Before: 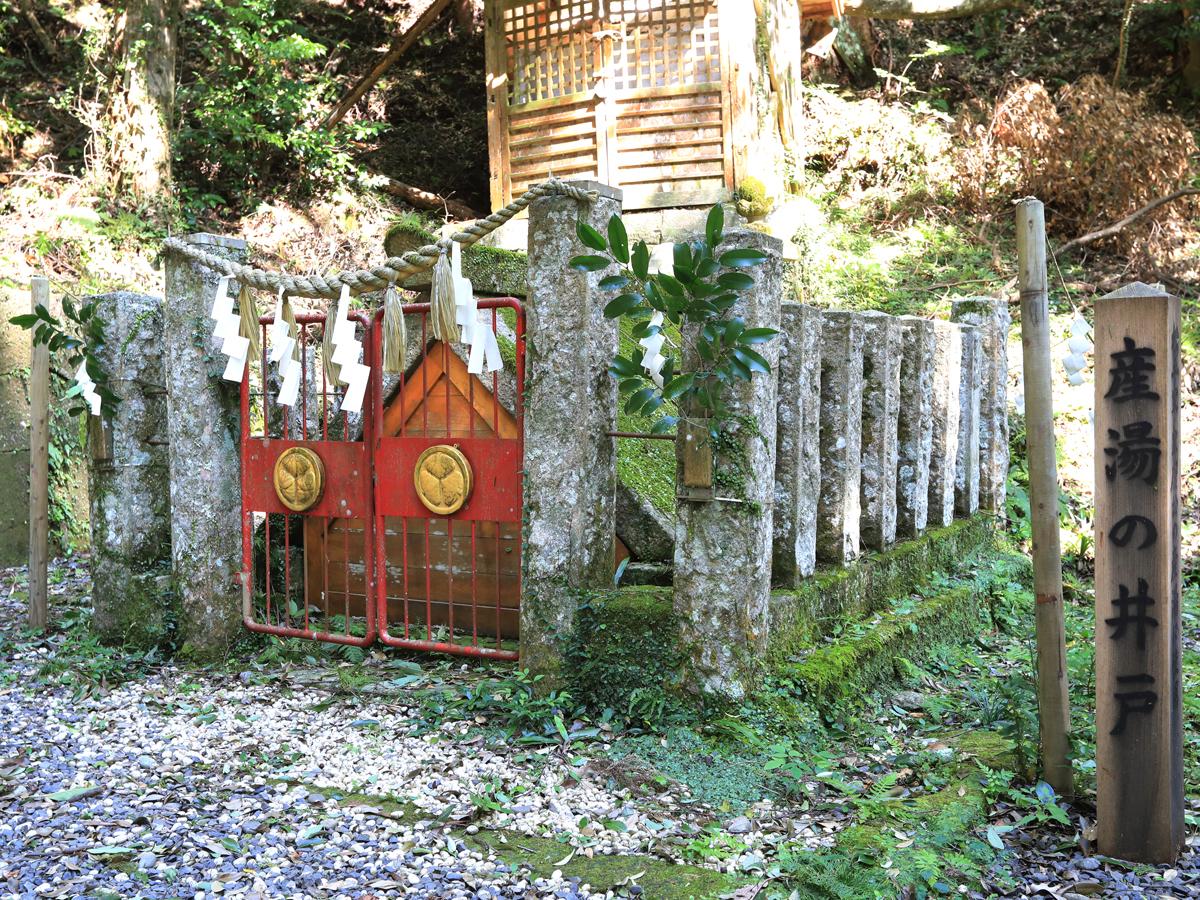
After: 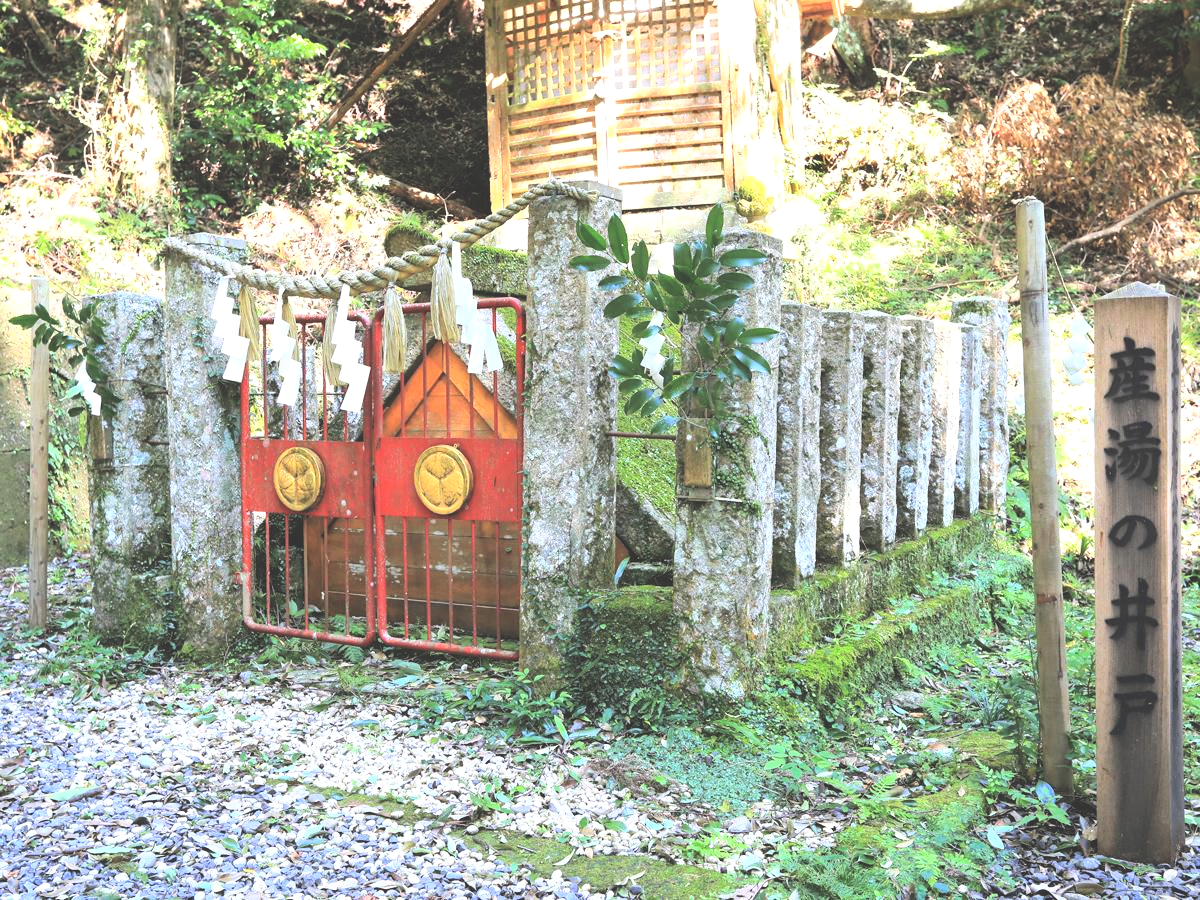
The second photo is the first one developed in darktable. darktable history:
exposure: black level correction -0.022, exposure -0.033 EV, compensate highlight preservation false
base curve: curves: ch0 [(0, 0) (0.032, 0.025) (0.121, 0.166) (0.206, 0.329) (0.605, 0.79) (1, 1)]
contrast brightness saturation: contrast -0.092, brightness 0.052, saturation 0.078
shadows and highlights: radius 45.59, white point adjustment 6.78, compress 79.39%, soften with gaussian
